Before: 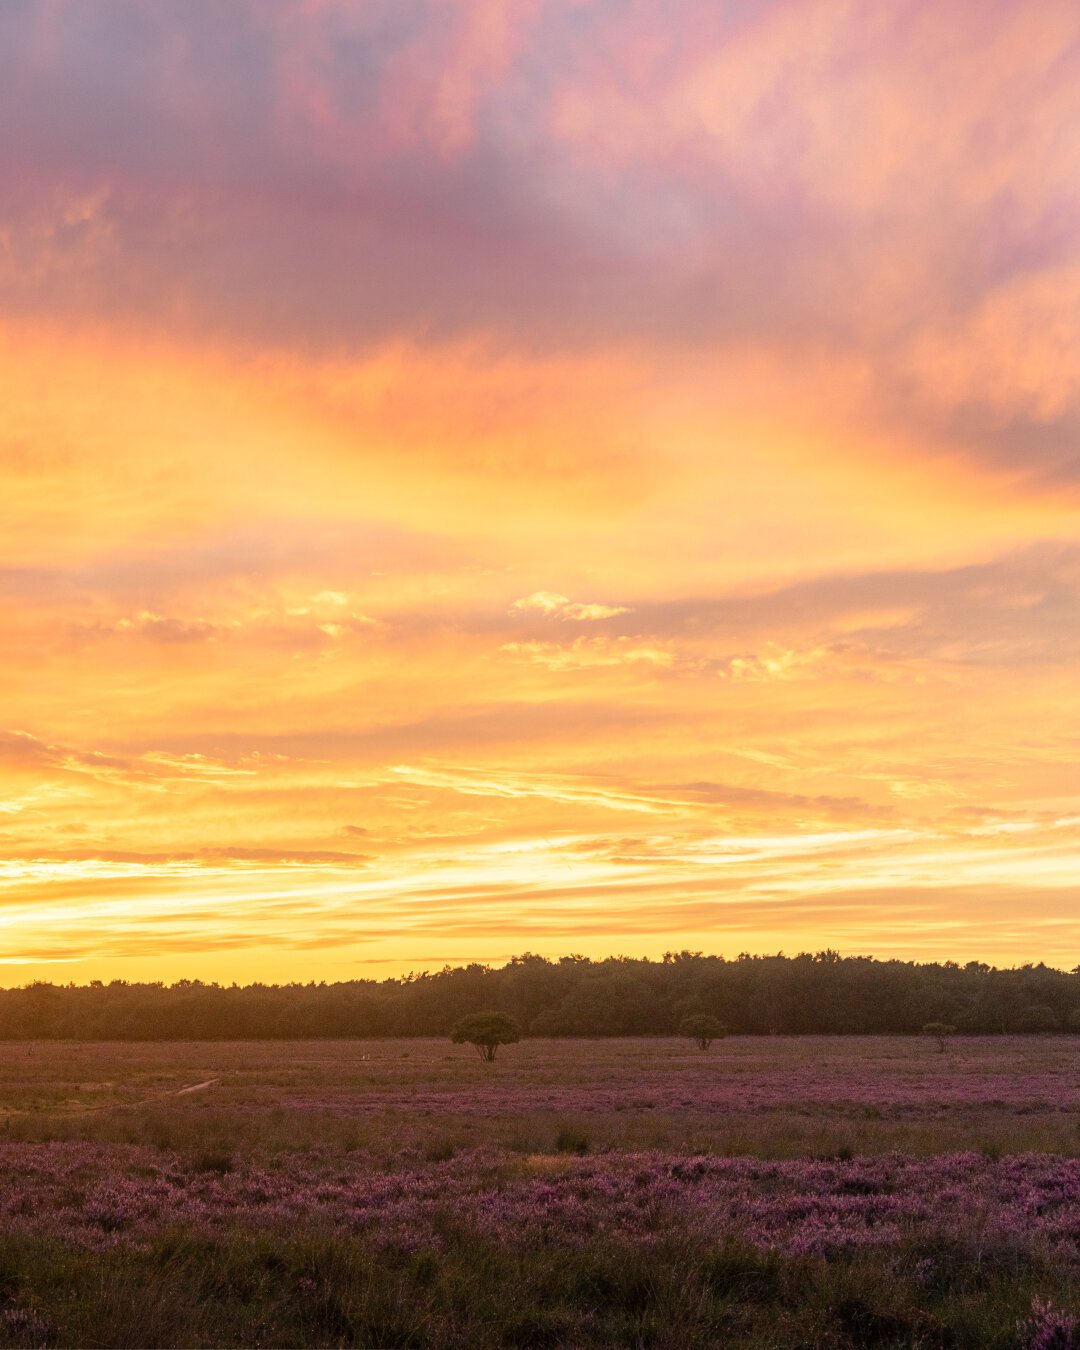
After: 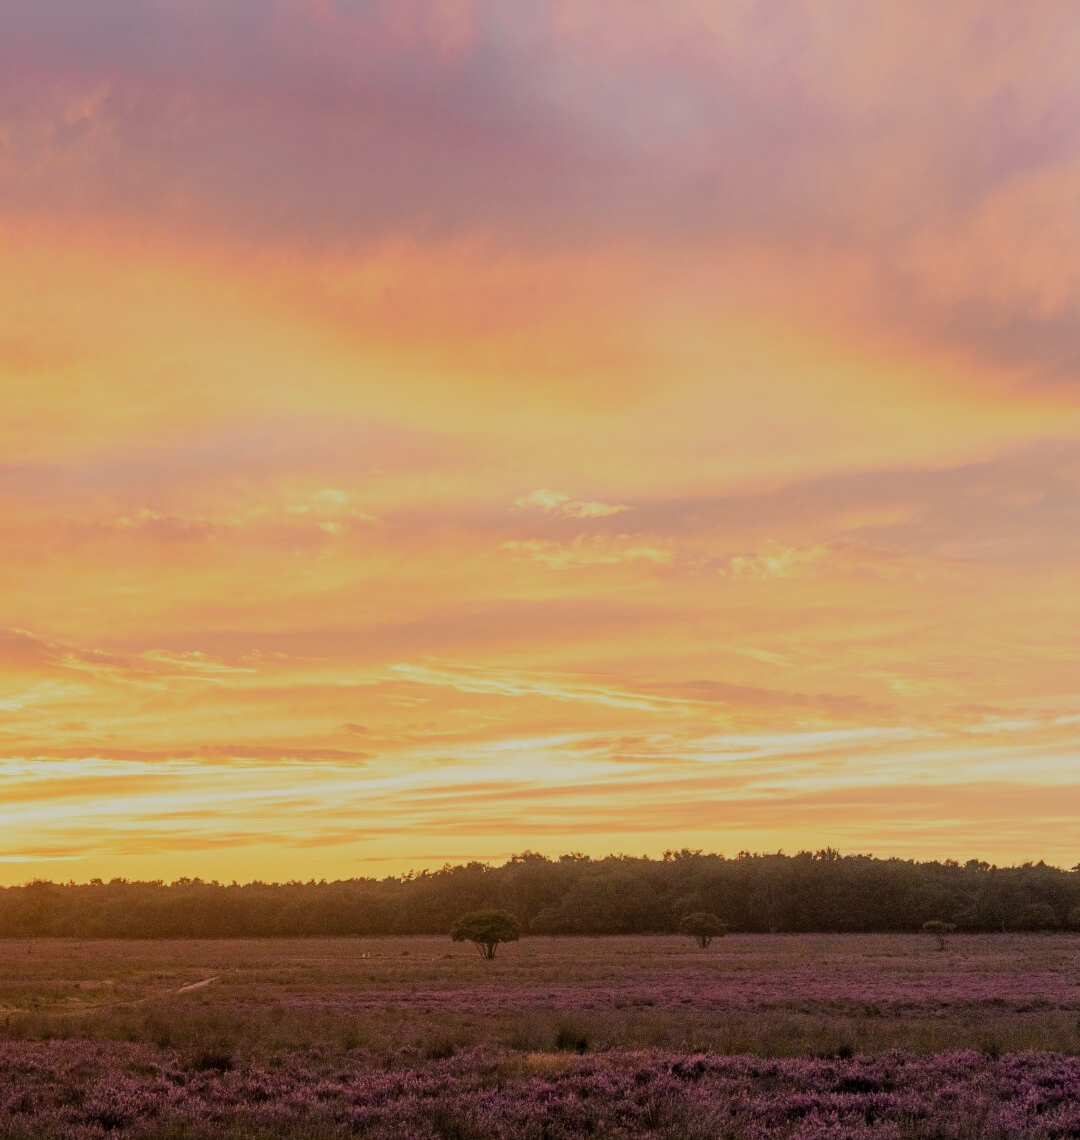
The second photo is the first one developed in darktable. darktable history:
crop: top 7.598%, bottom 7.927%
filmic rgb: middle gray luminance 29.77%, black relative exposure -8.98 EV, white relative exposure 6.98 EV, target black luminance 0%, hardness 2.91, latitude 1.09%, contrast 0.962, highlights saturation mix 5.6%, shadows ↔ highlights balance 11.44%
